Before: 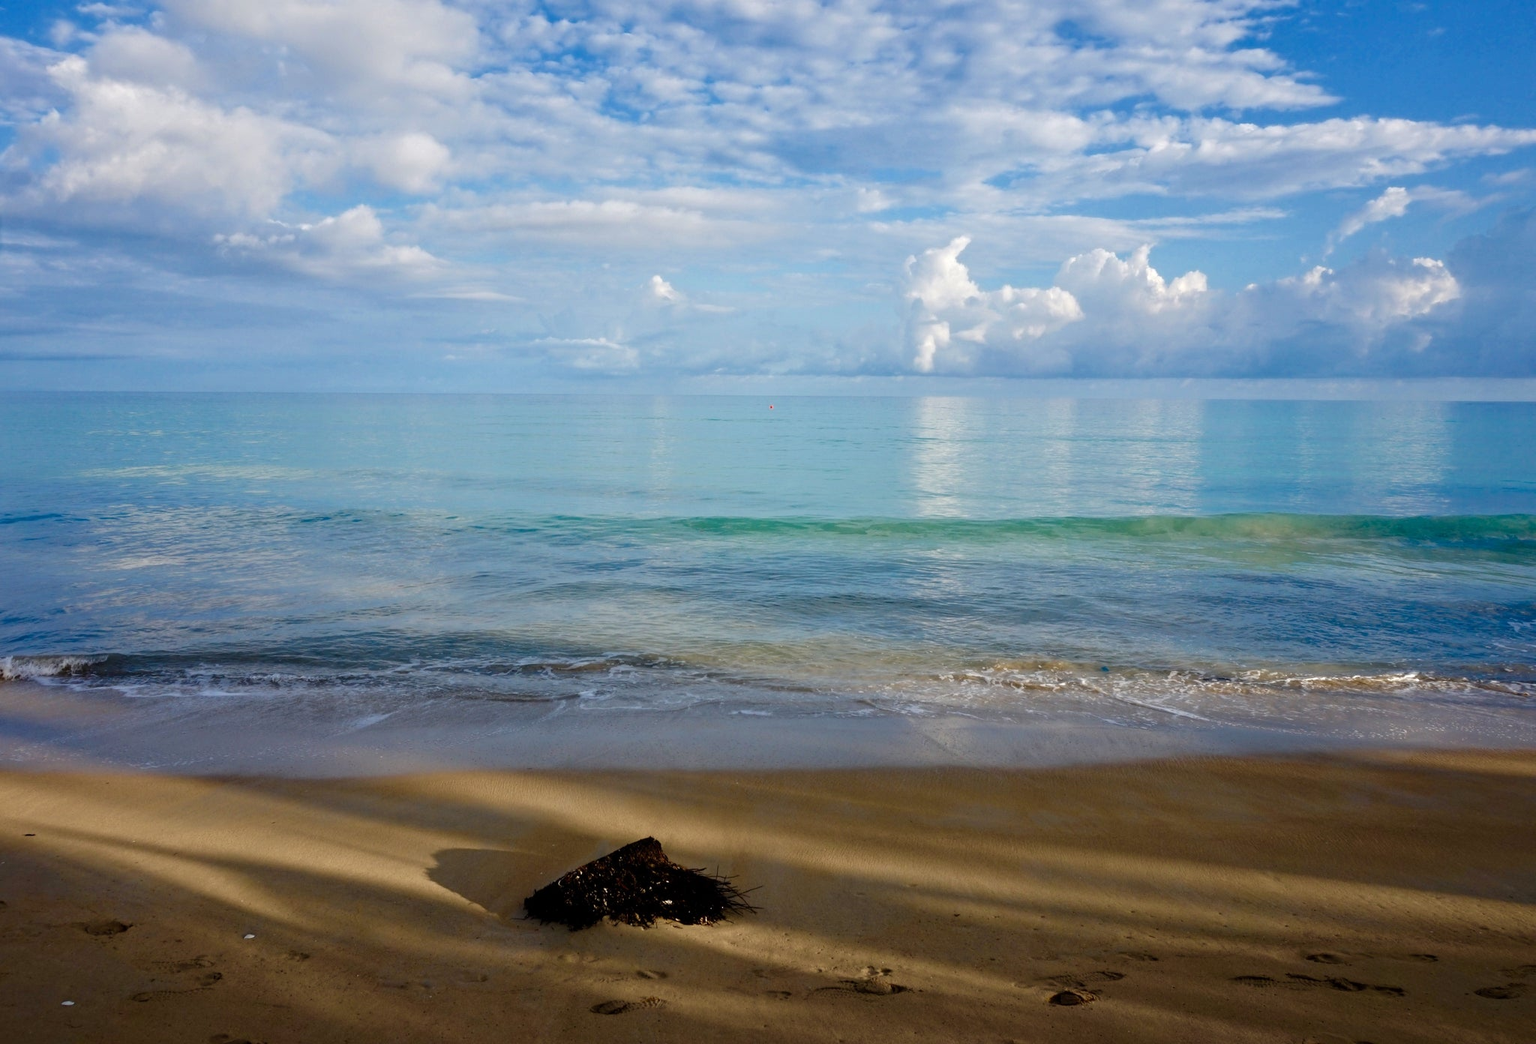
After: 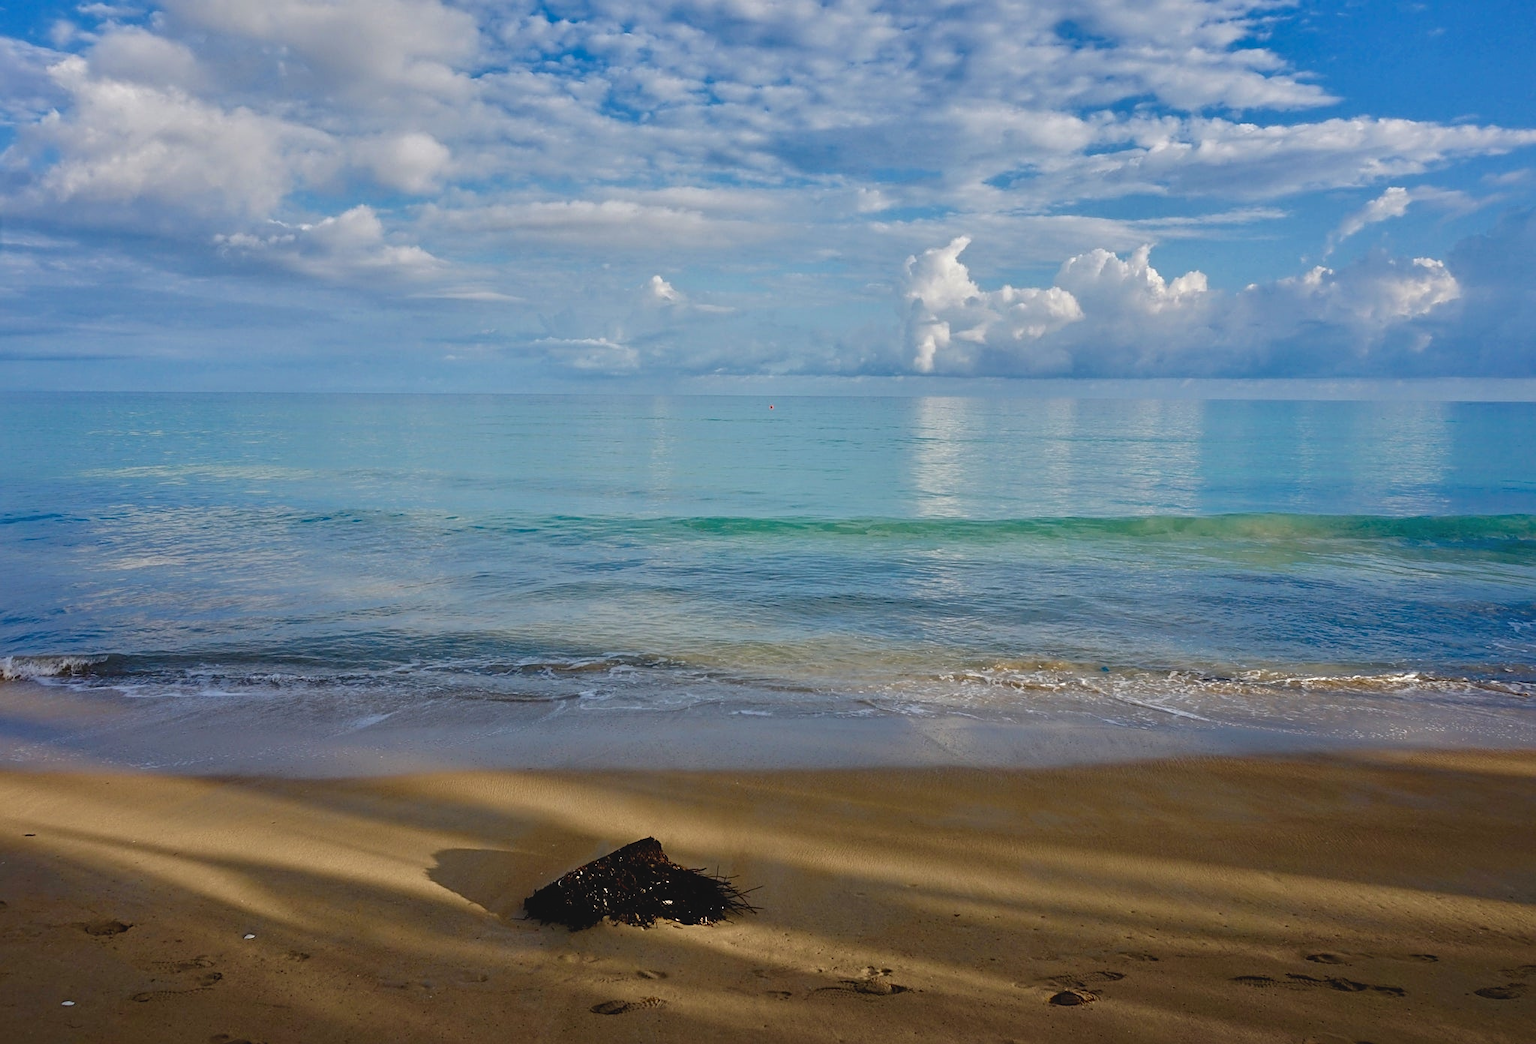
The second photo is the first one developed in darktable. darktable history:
shadows and highlights: radius 108.52, shadows 23.73, highlights -59.32, low approximation 0.01, soften with gaussian
sharpen: on, module defaults
contrast brightness saturation: contrast -0.11
